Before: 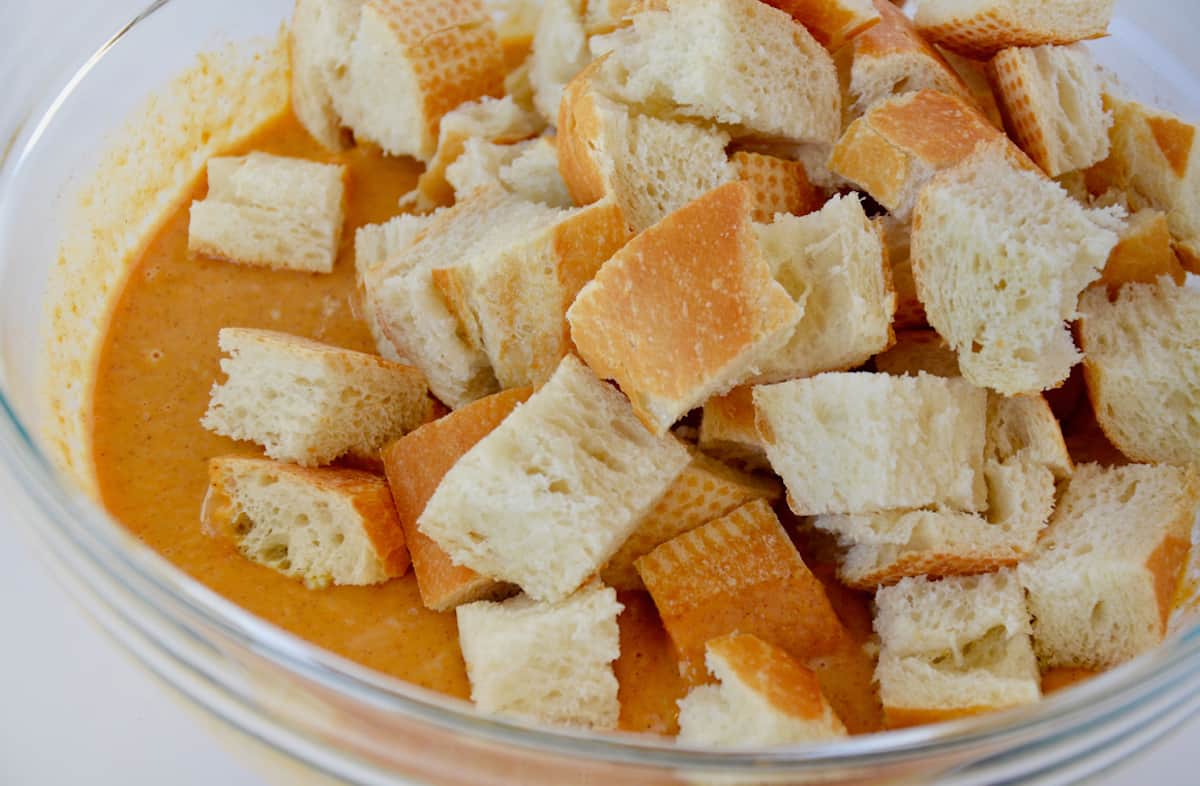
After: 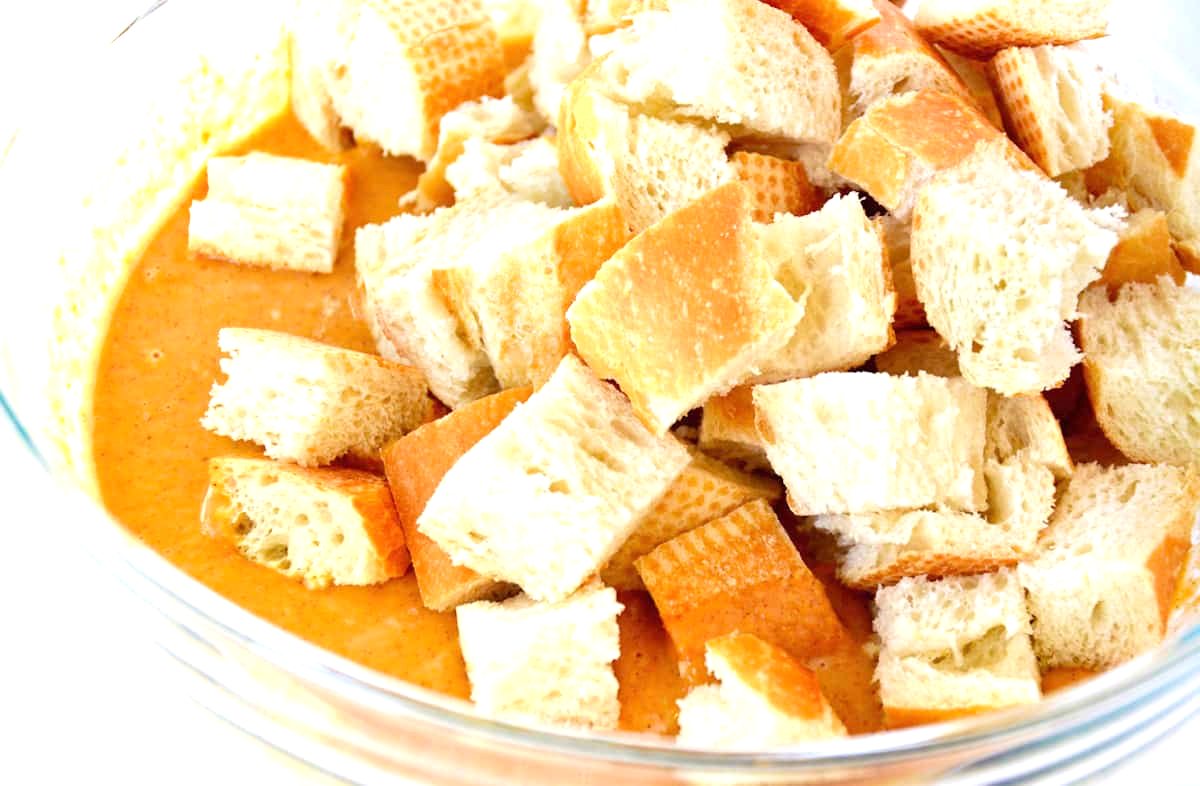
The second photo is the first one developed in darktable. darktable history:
exposure: exposure 1.222 EV, compensate highlight preservation false
velvia: on, module defaults
